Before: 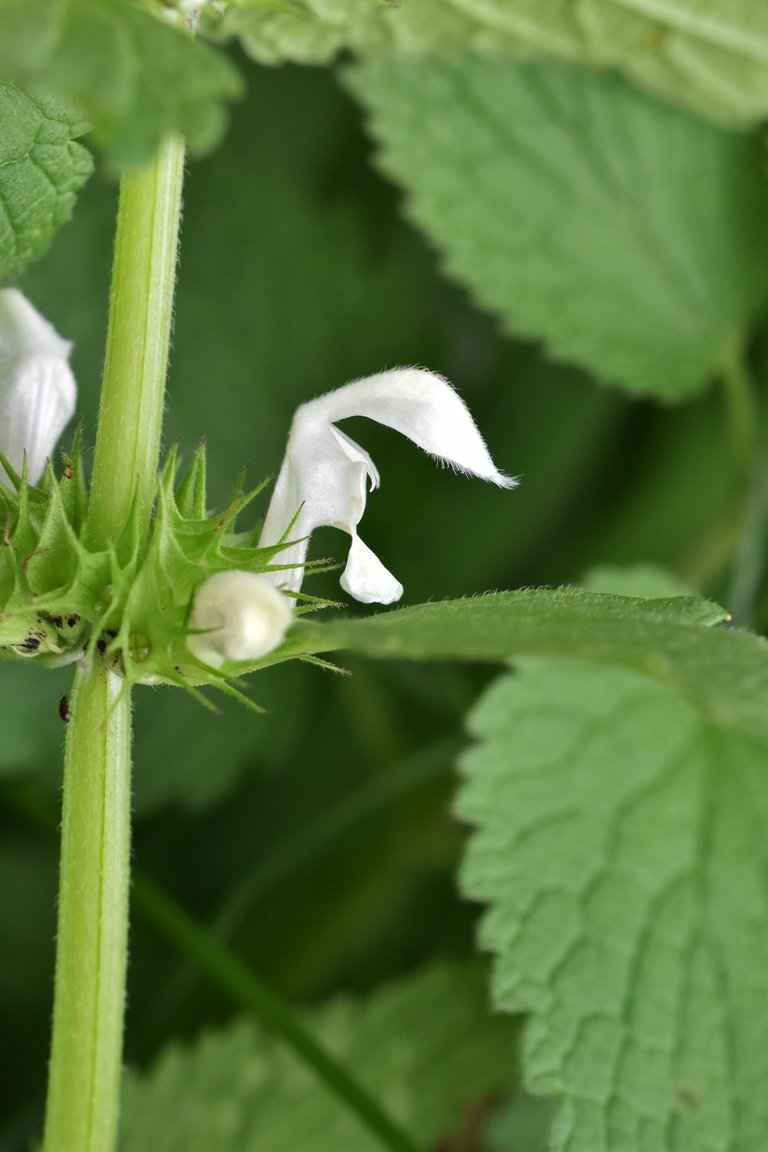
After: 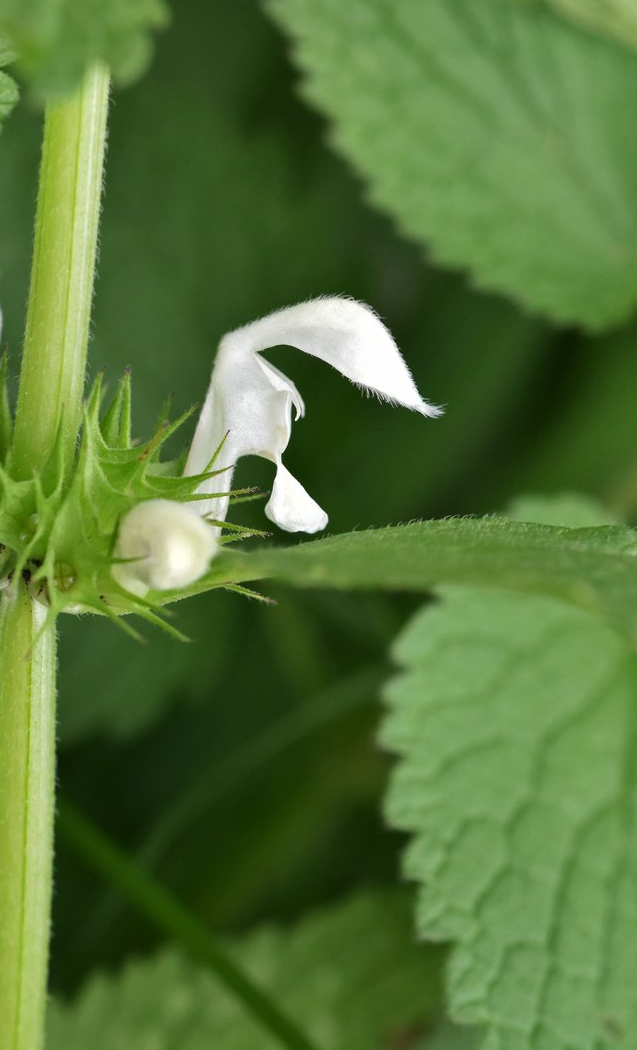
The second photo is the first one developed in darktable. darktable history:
crop: left 9.785%, top 6.249%, right 7.174%, bottom 2.553%
